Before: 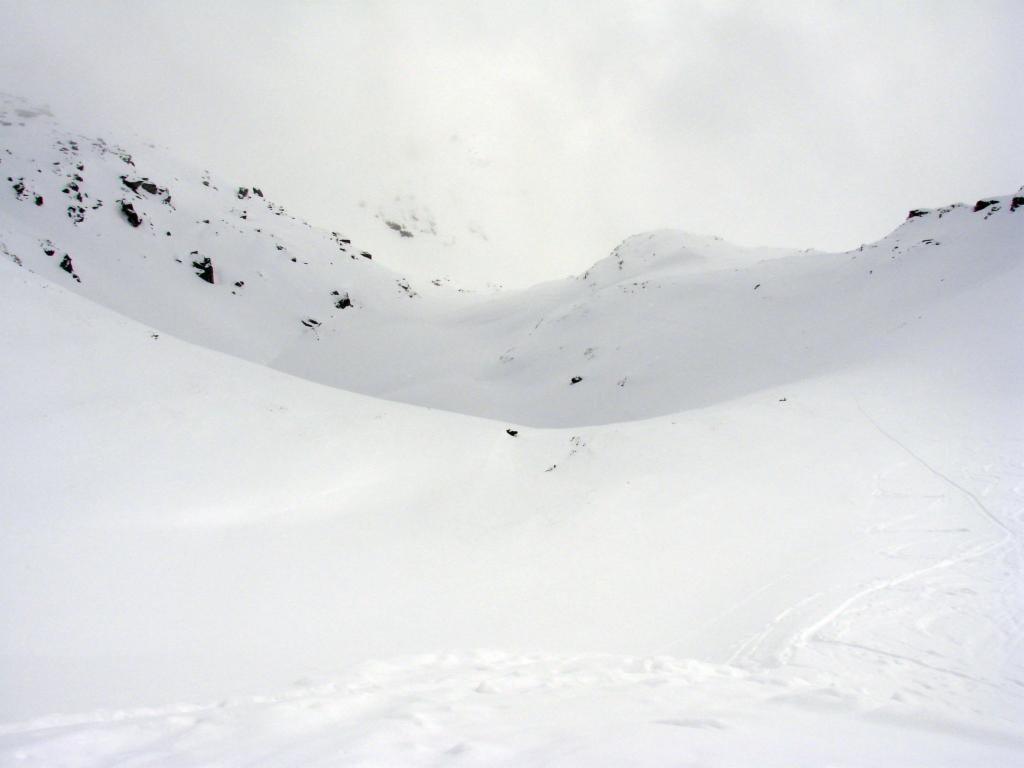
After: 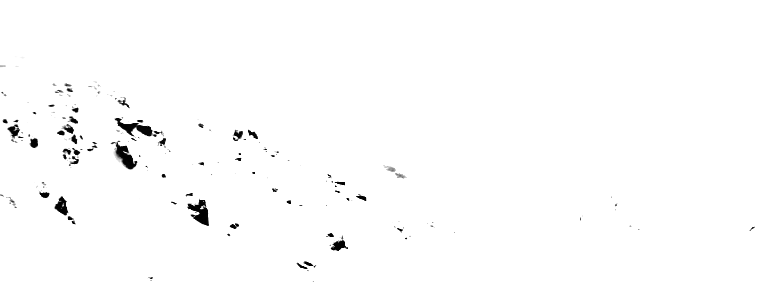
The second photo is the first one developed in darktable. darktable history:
crop: left 0.539%, top 7.641%, right 23.463%, bottom 54.4%
exposure: black level correction 0, exposure 1.548 EV, compensate highlight preservation false
shadows and highlights: soften with gaussian
color calibration: output gray [0.22, 0.42, 0.37, 0], illuminant same as pipeline (D50), adaptation none (bypass), x 0.332, y 0.334, temperature 5008.34 K
